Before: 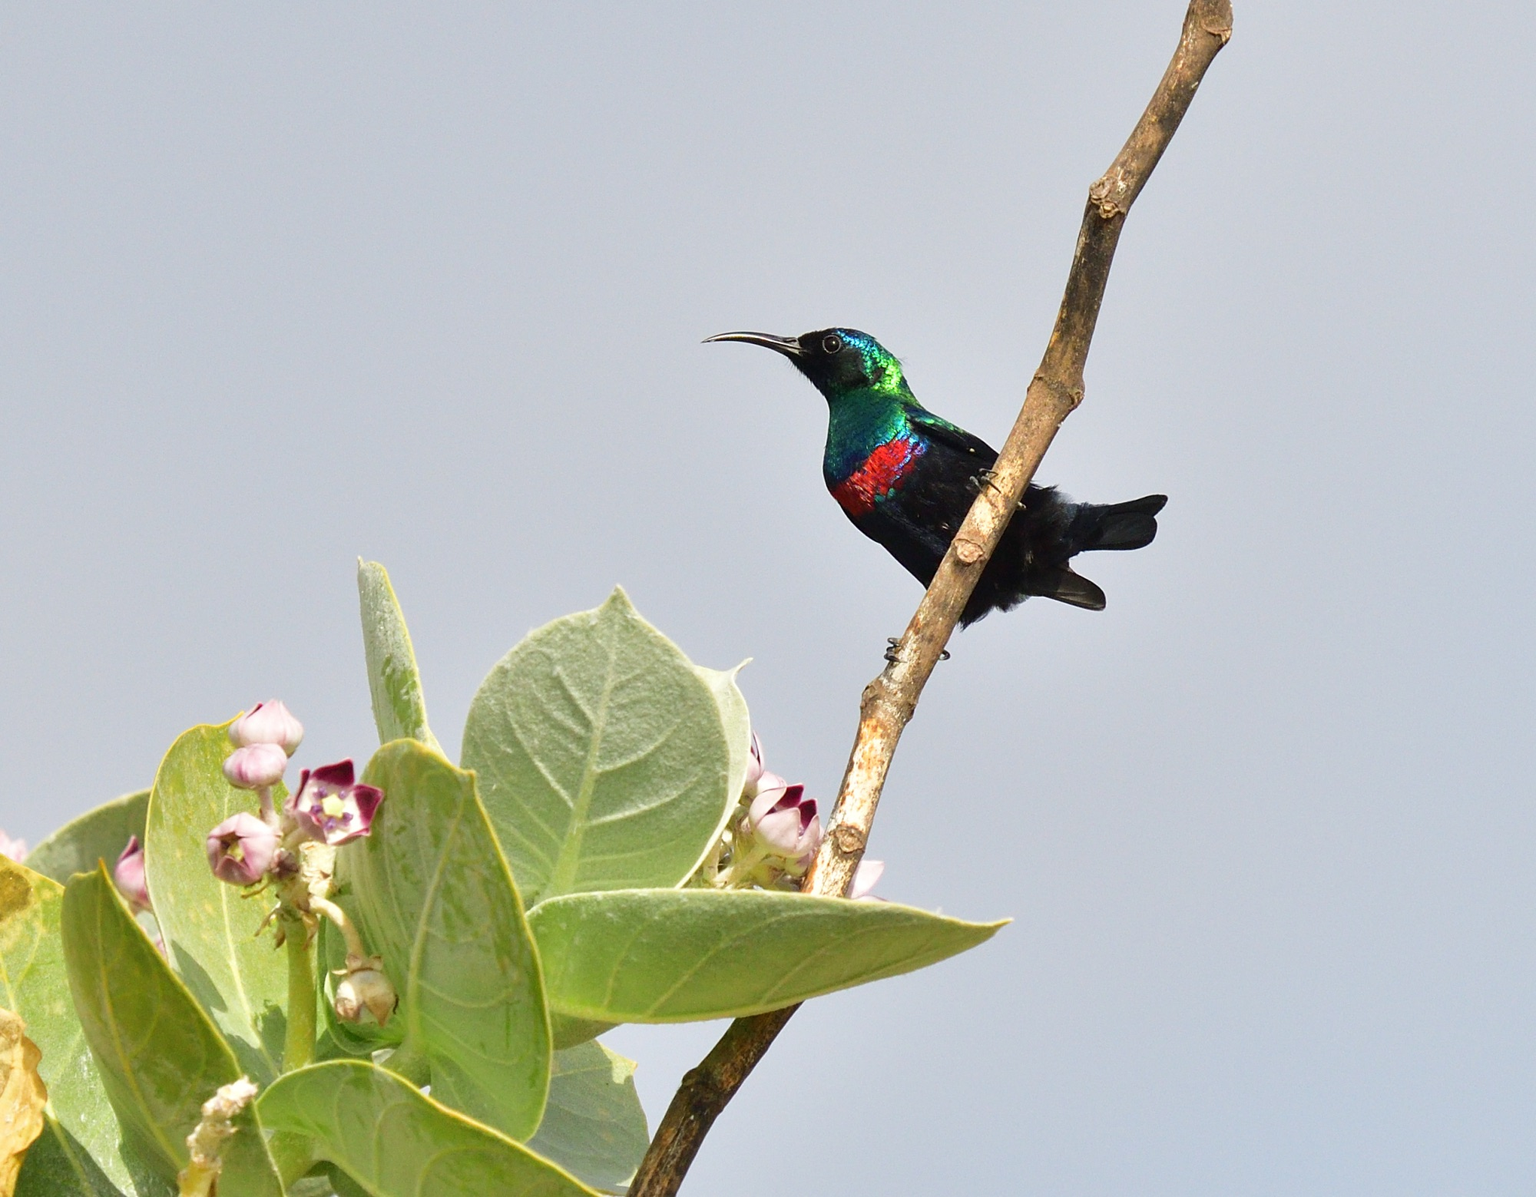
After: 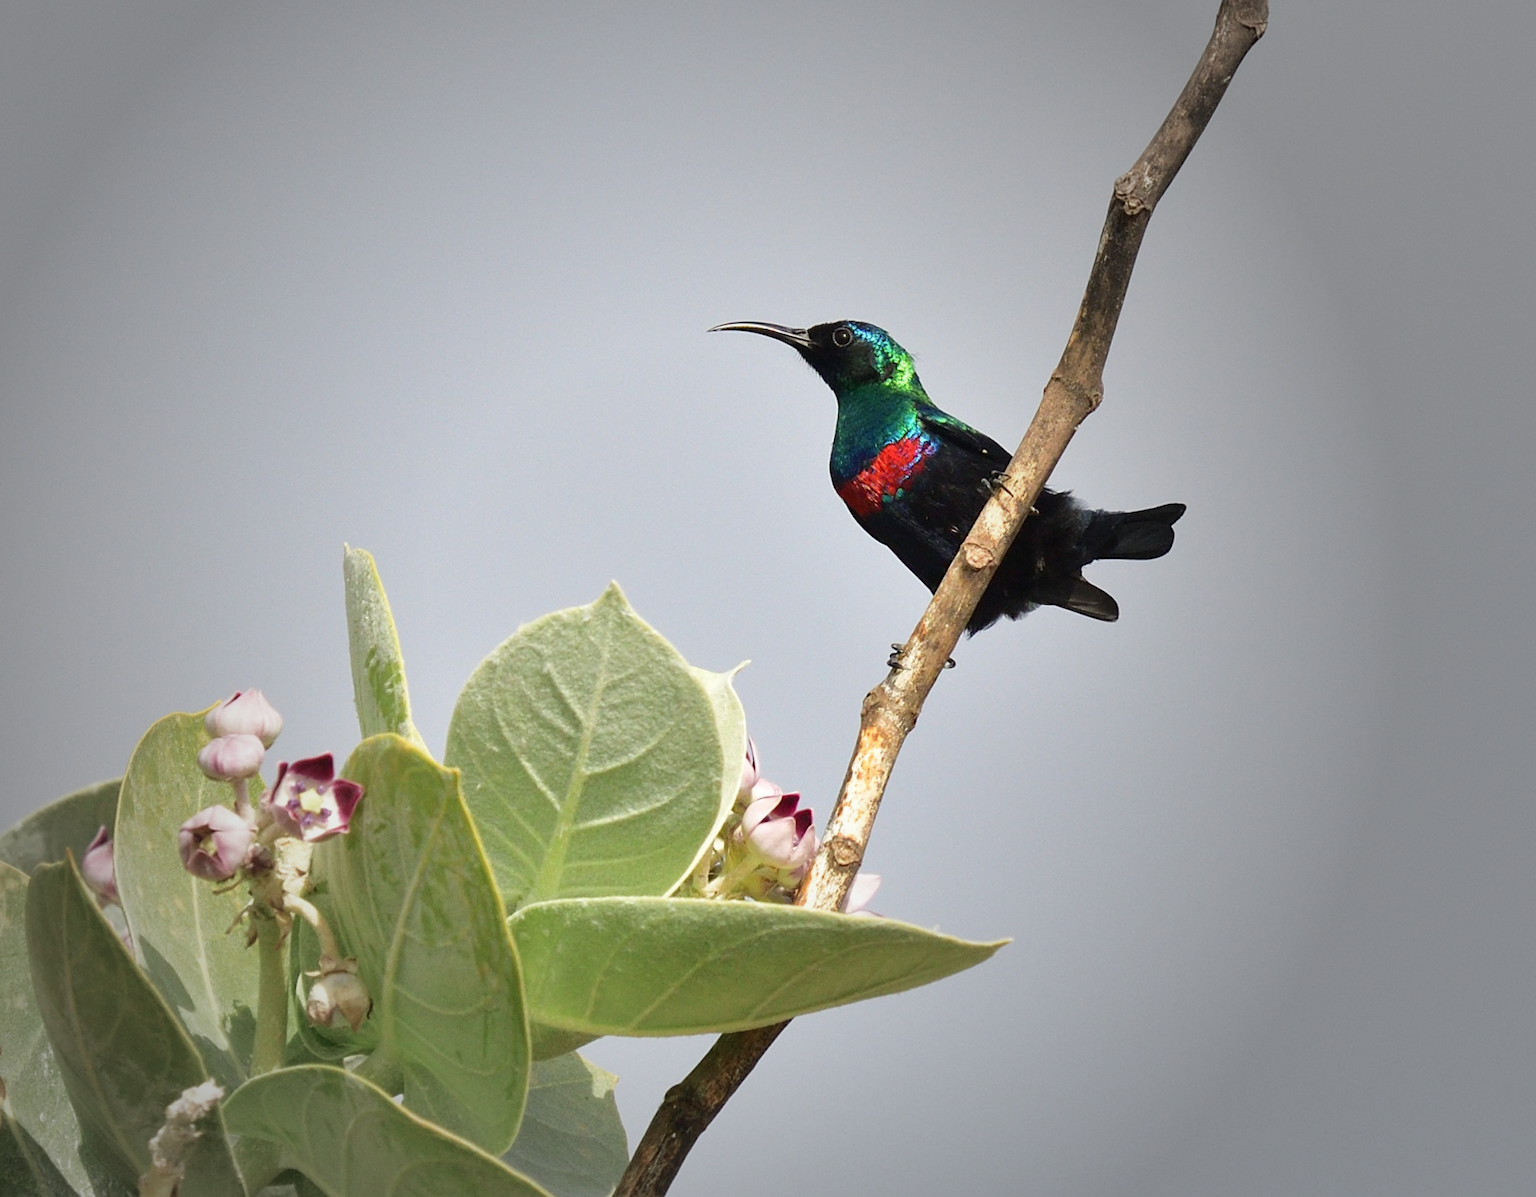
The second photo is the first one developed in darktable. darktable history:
crop and rotate: angle -1.69°
vignetting: fall-off start 33.76%, fall-off radius 64.94%, brightness -0.575, center (-0.12, -0.002), width/height ratio 0.959
